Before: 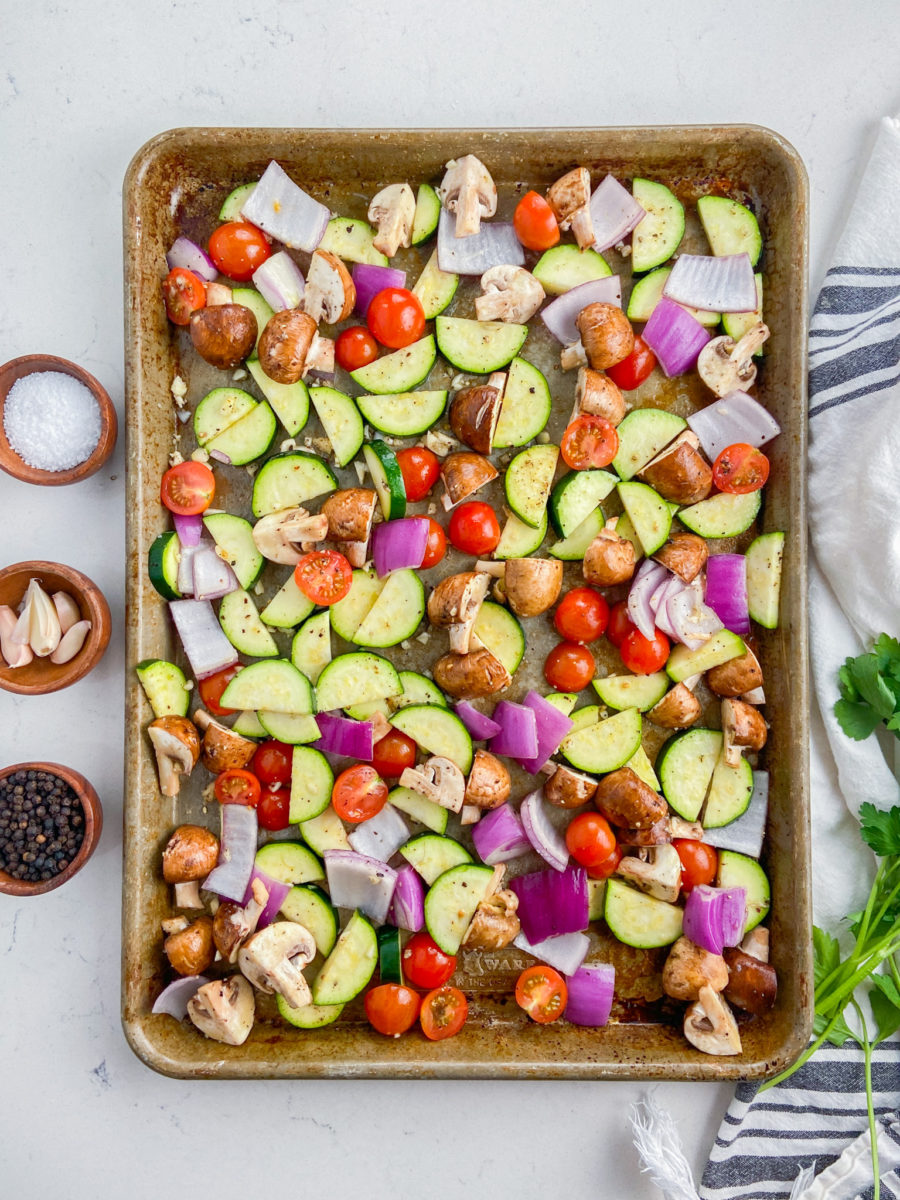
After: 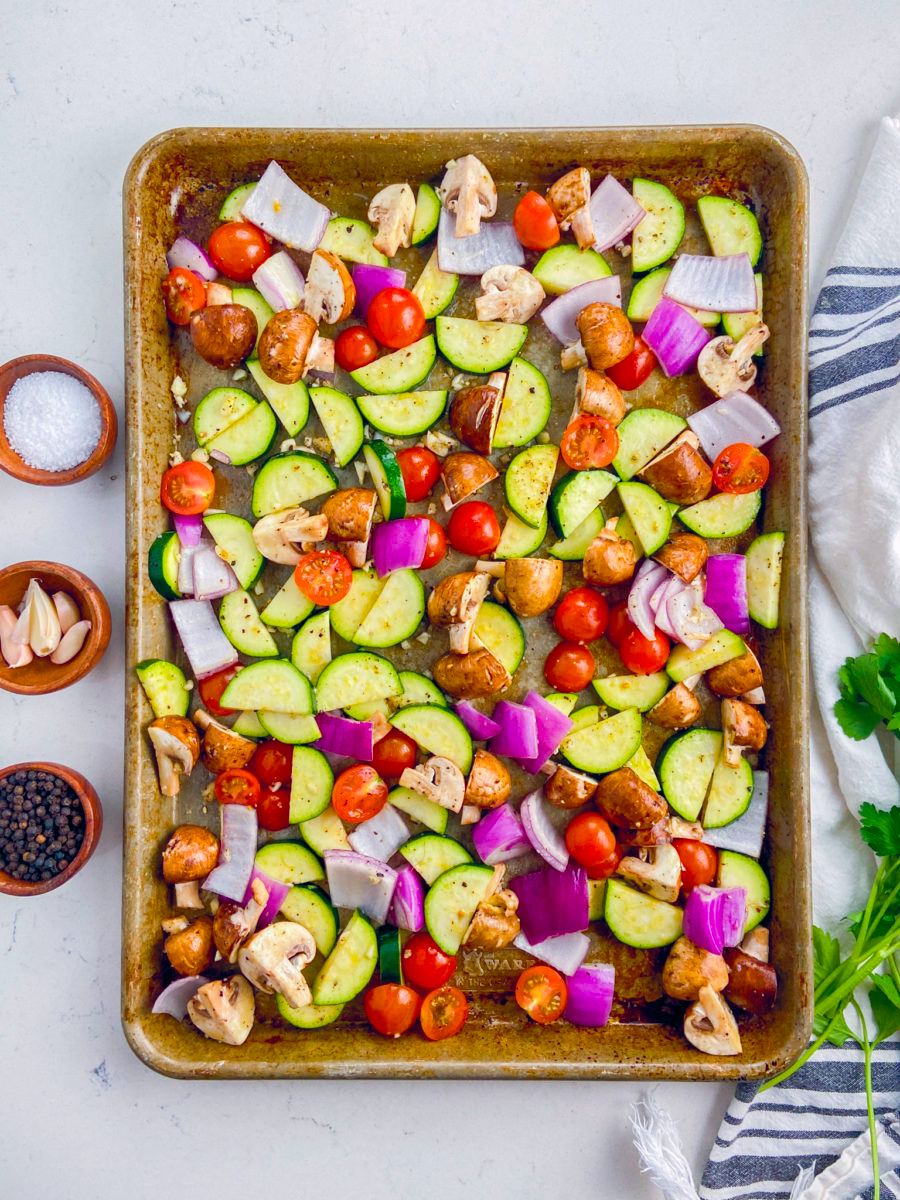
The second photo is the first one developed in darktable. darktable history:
color balance rgb: highlights gain › chroma 0.223%, highlights gain › hue 329.88°, global offset › chroma 0.156%, global offset › hue 253.68°, linear chroma grading › shadows 18.923%, linear chroma grading › highlights 3.456%, linear chroma grading › mid-tones 9.713%, perceptual saturation grading › global saturation 30.847%, global vibrance 9.29%
